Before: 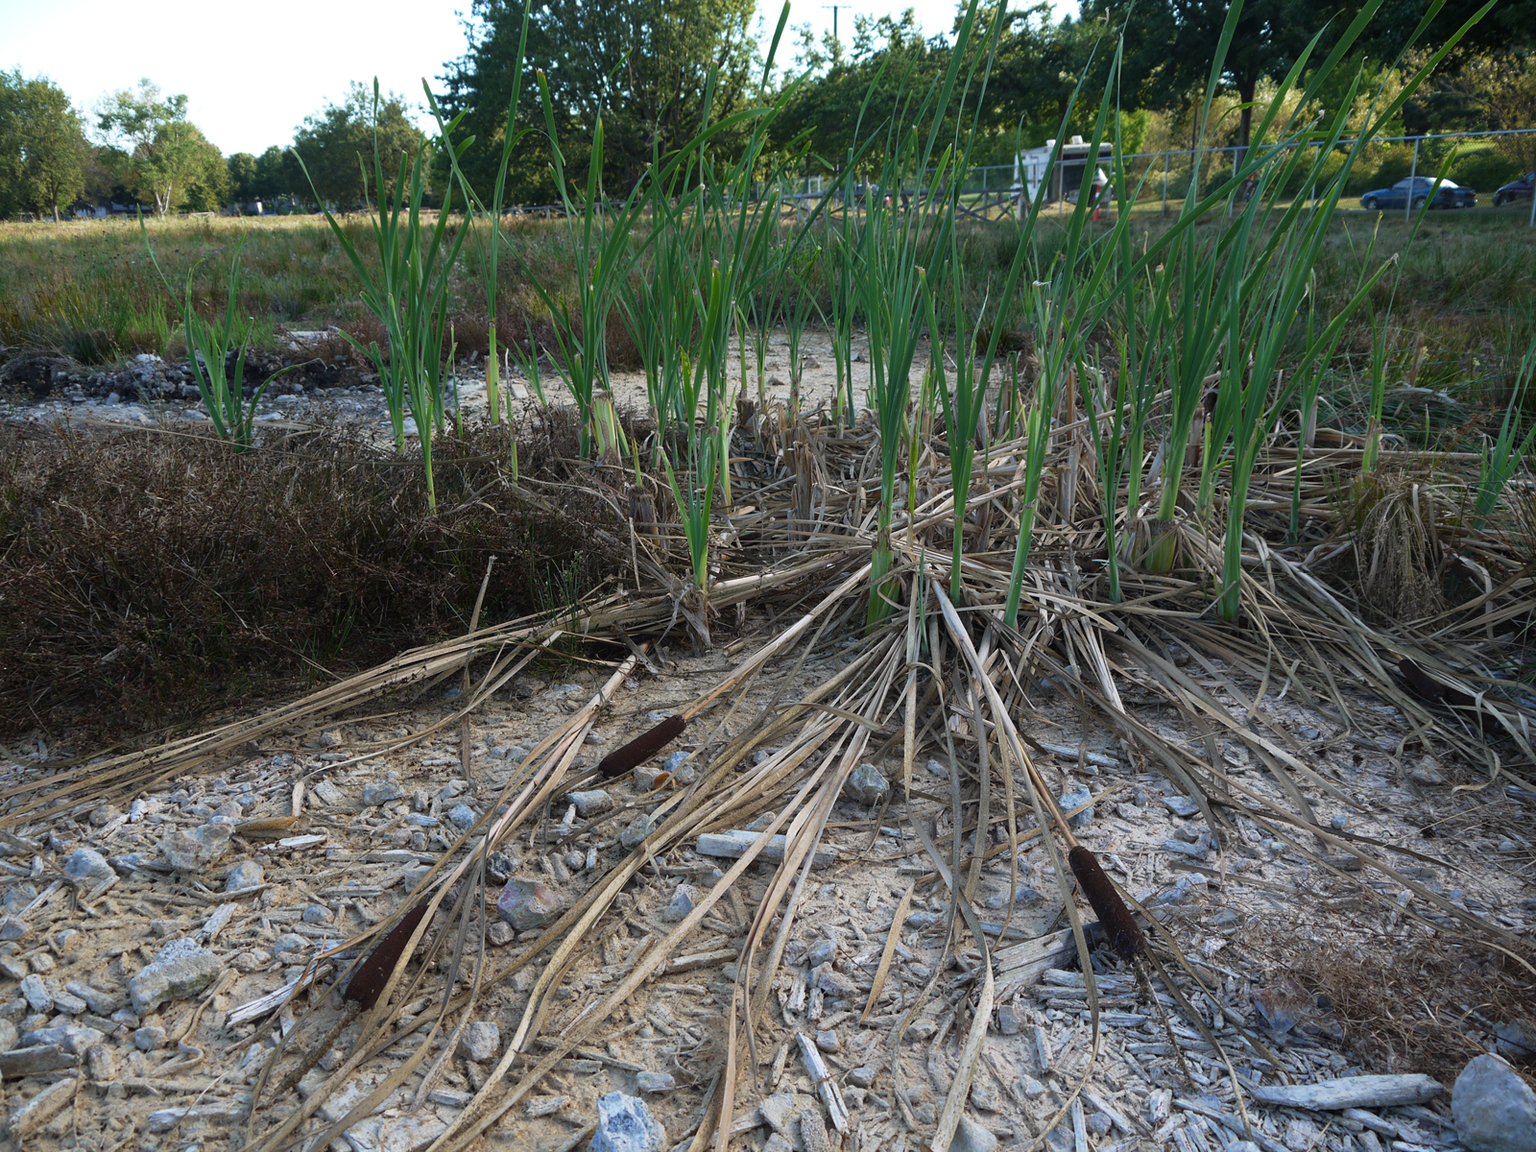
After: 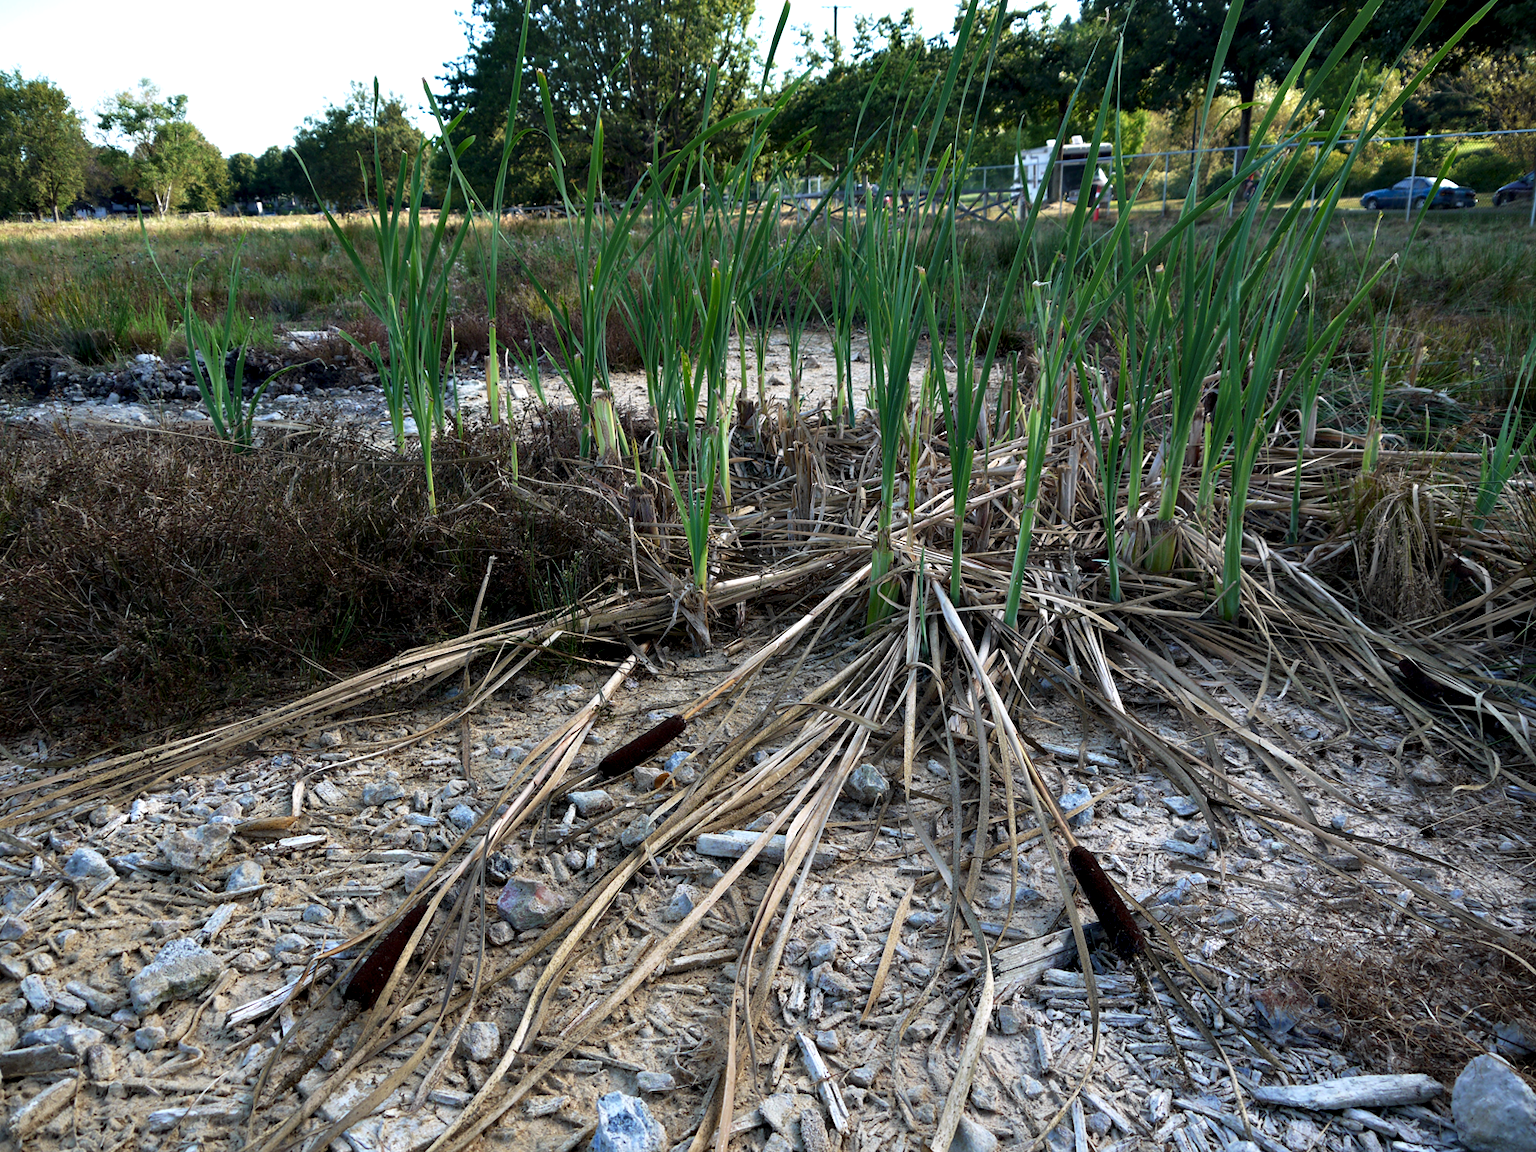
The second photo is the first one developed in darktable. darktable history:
contrast equalizer: y [[0.6 ×6], [0.55 ×6], [0 ×6], [0 ×6], [0 ×6]], mix 0.776
